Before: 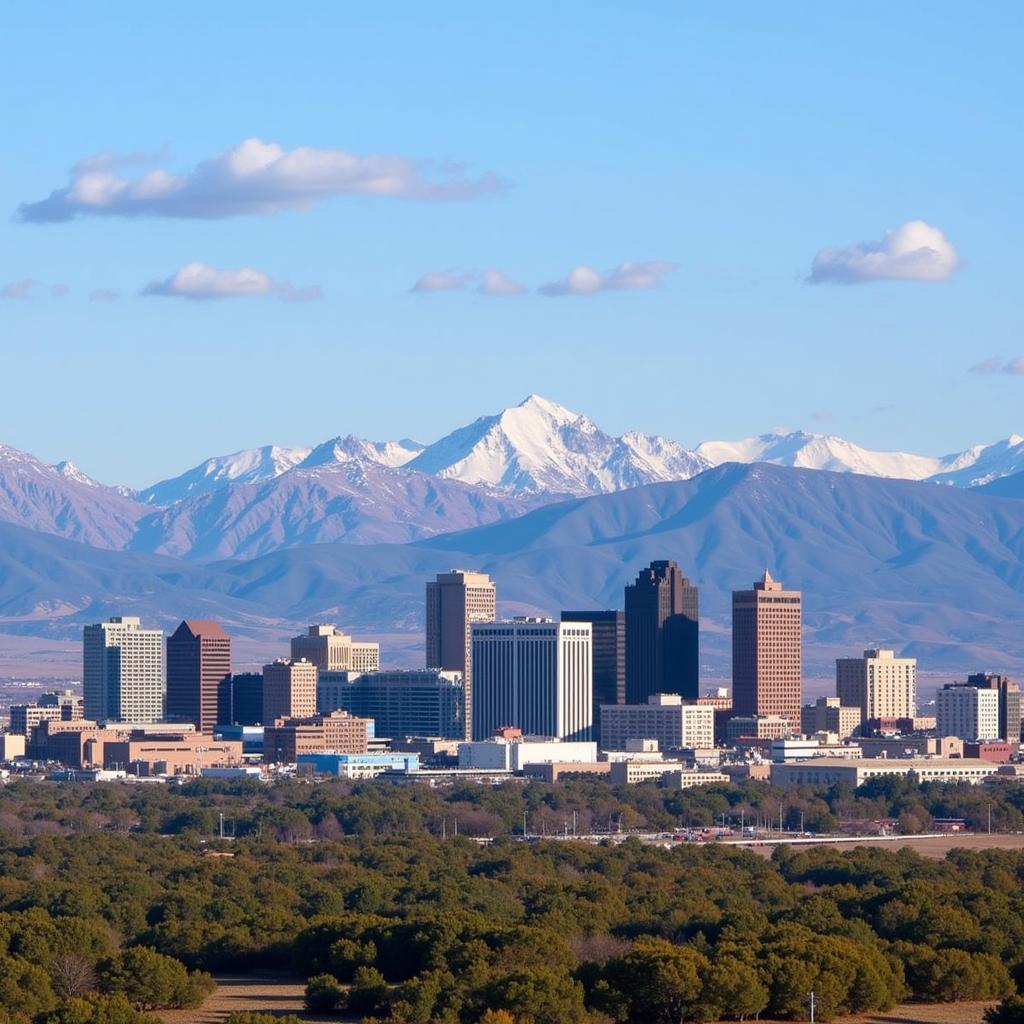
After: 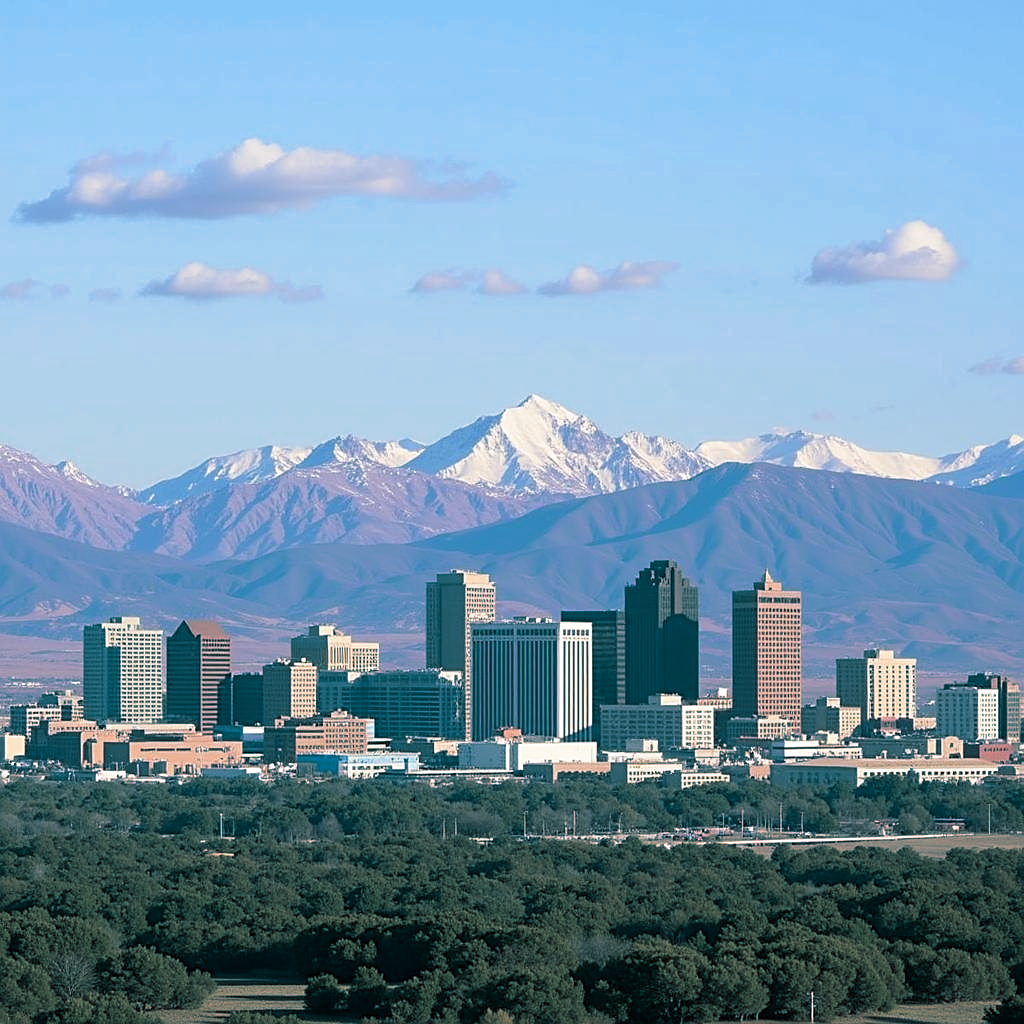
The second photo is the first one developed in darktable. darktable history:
sharpen: on, module defaults
split-toning: shadows › hue 186.43°, highlights › hue 49.29°, compress 30.29%
